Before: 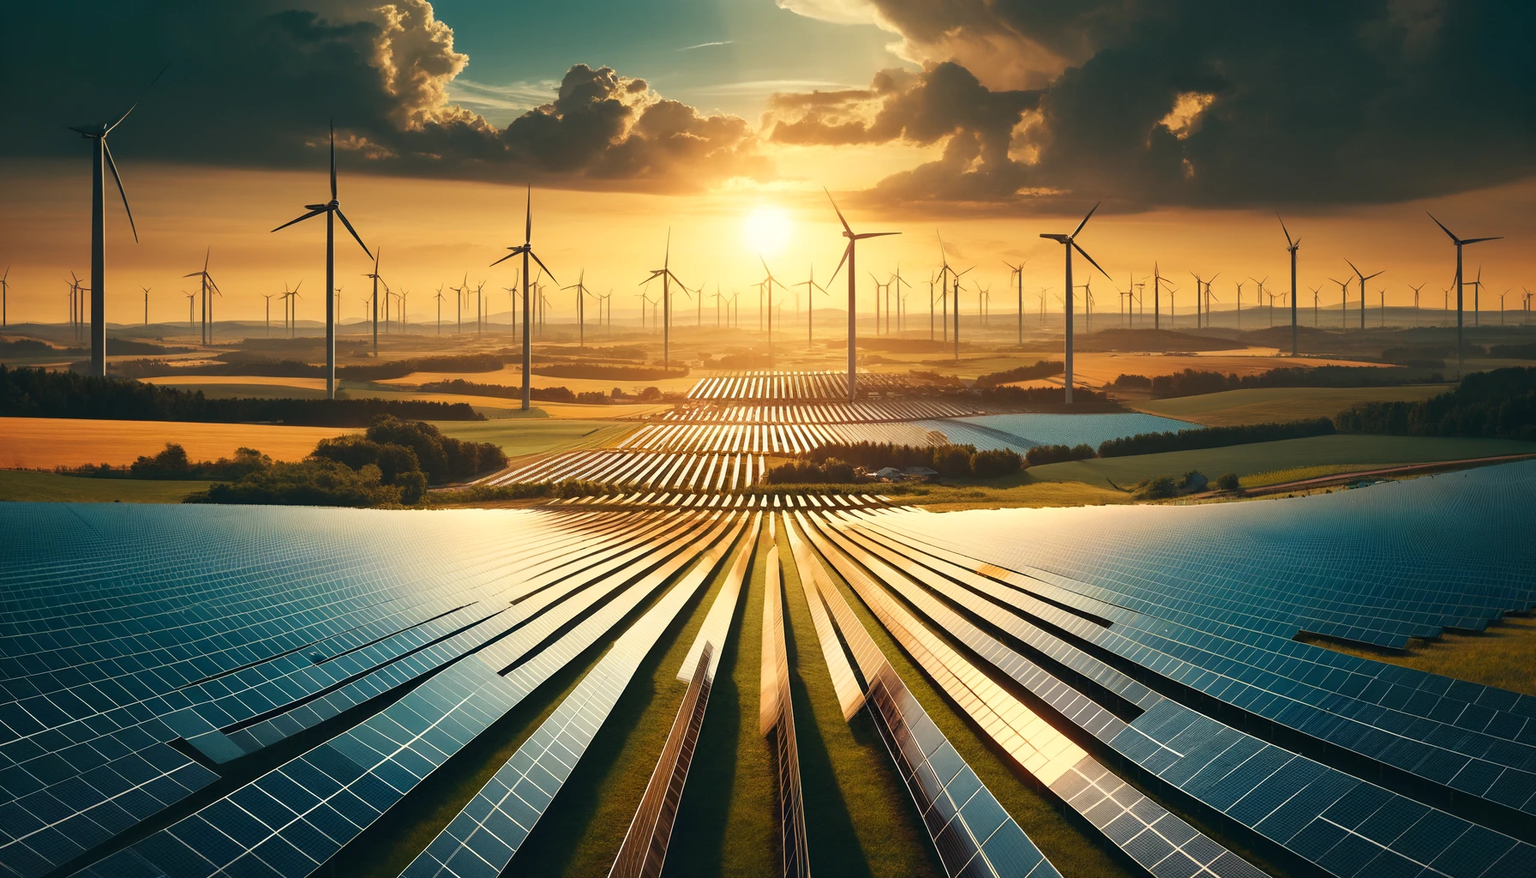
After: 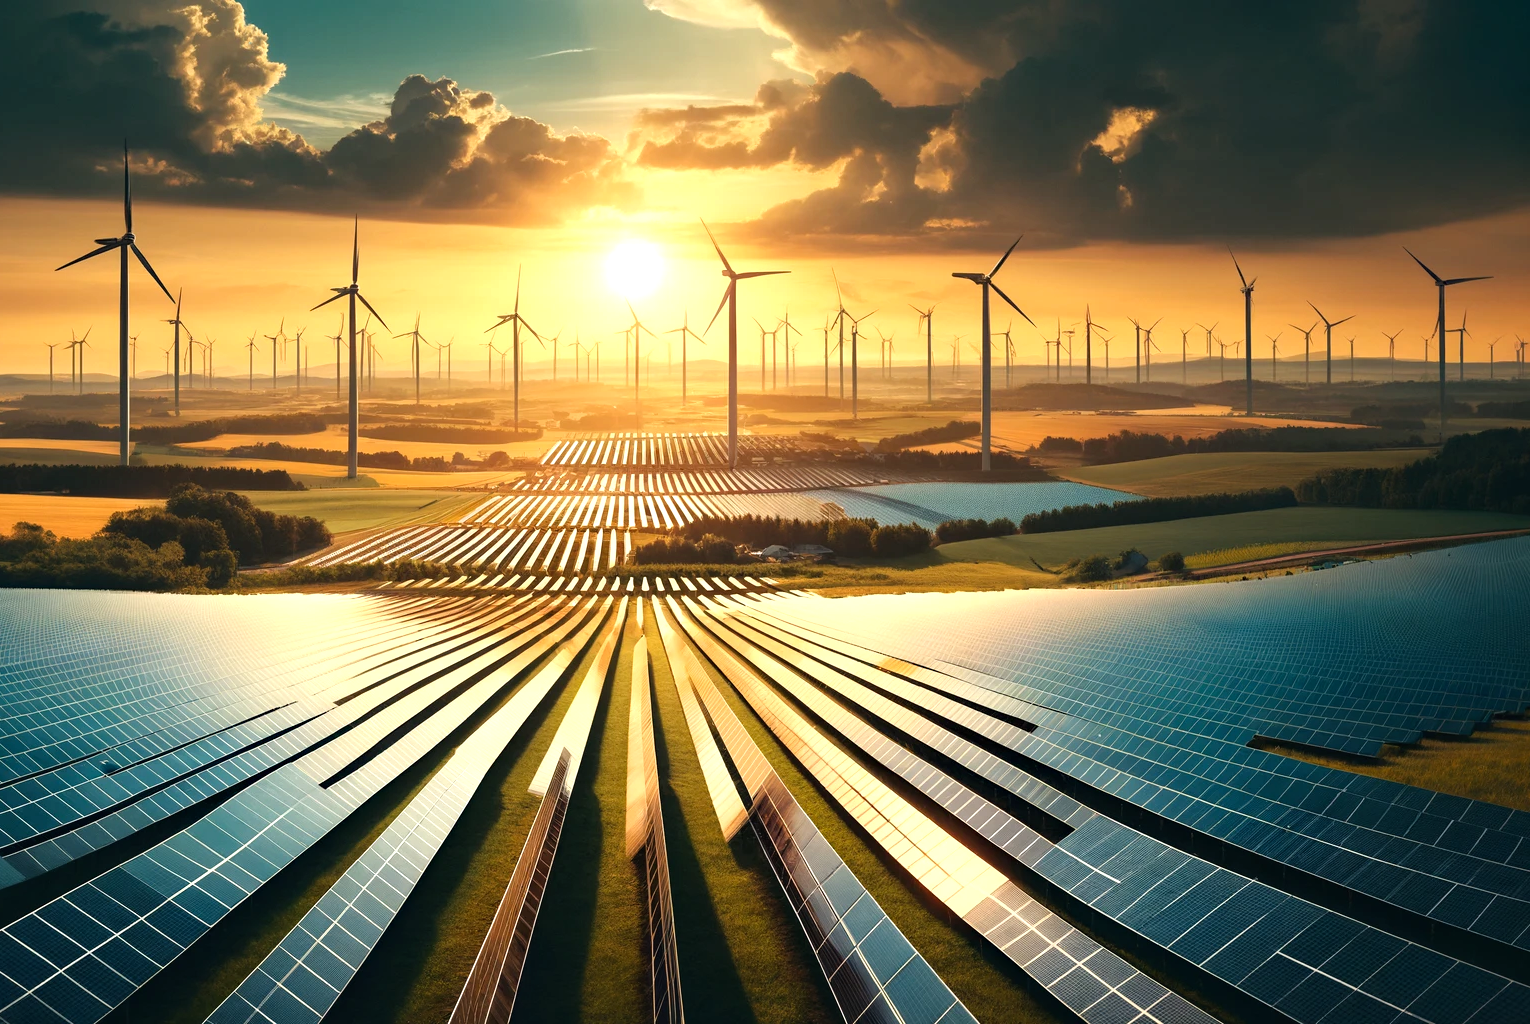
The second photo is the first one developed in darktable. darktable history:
crop and rotate: left 14.585%
tone equalizer: -8 EV -0.442 EV, -7 EV -0.354 EV, -6 EV -0.37 EV, -5 EV -0.198 EV, -3 EV 0.255 EV, -2 EV 0.355 EV, -1 EV 0.381 EV, +0 EV 0.389 EV
haze removal: strength 0.095, compatibility mode true, adaptive false
